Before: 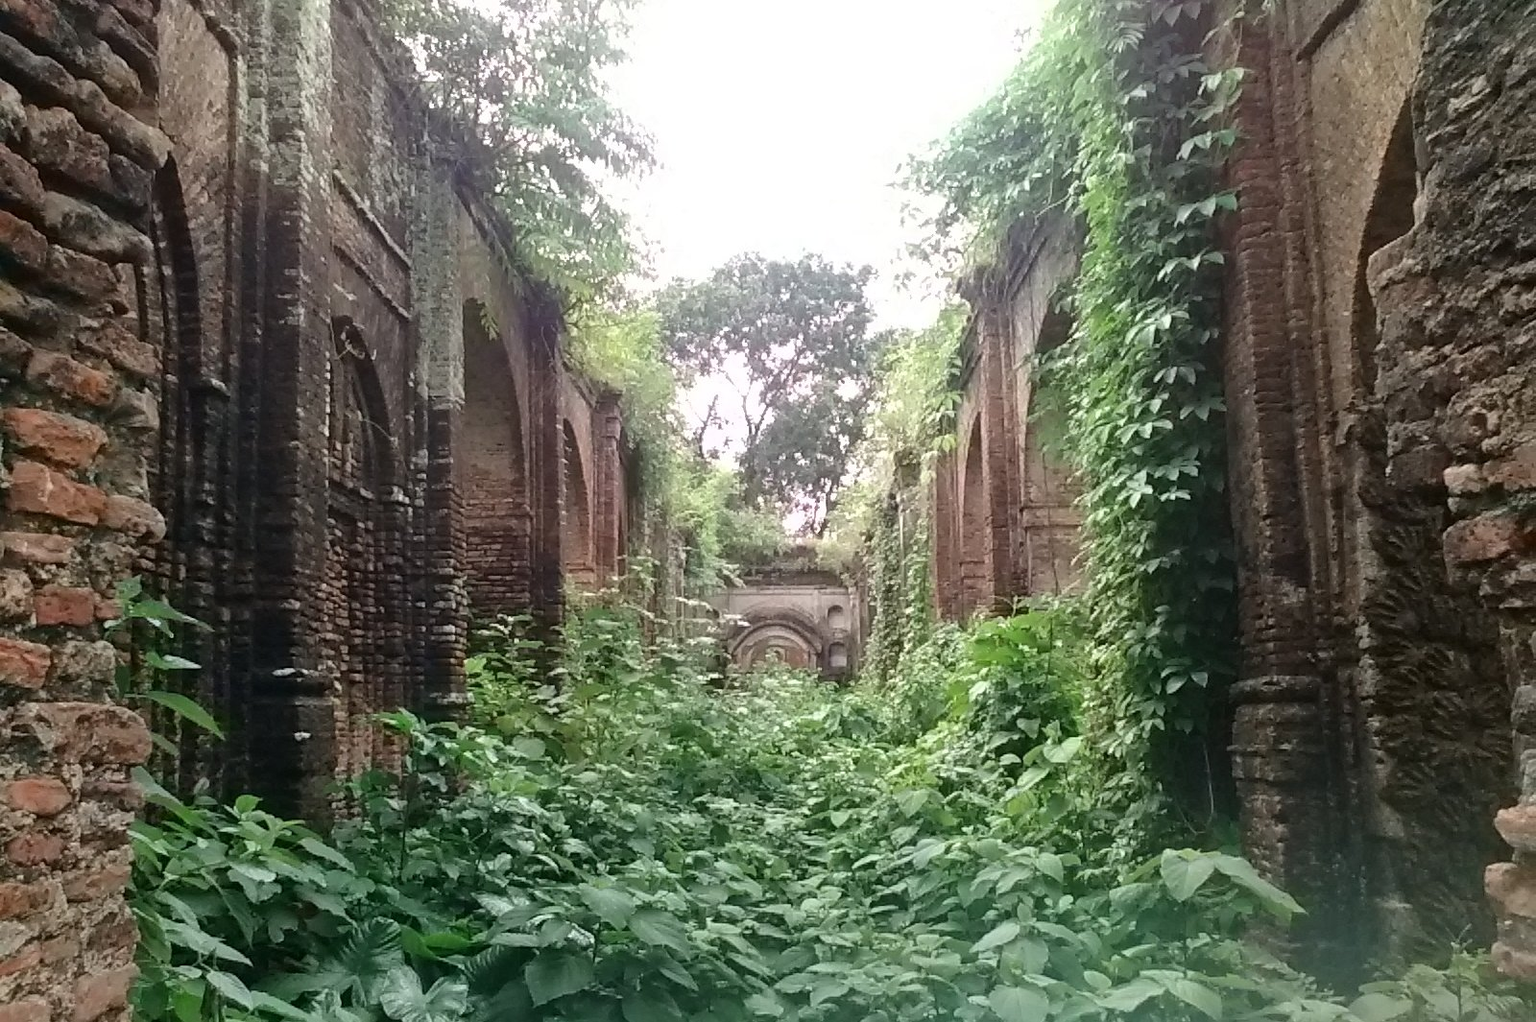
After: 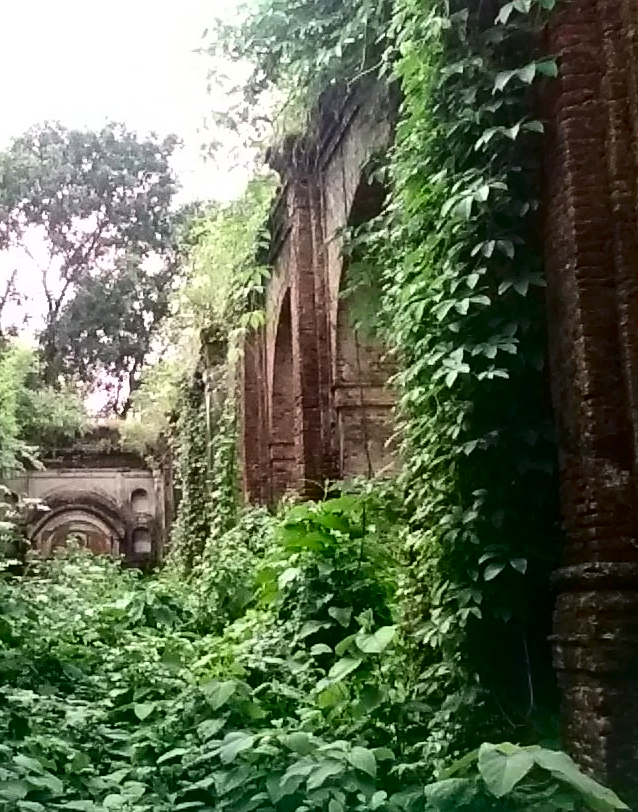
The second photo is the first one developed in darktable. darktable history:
crop: left 45.721%, top 13.393%, right 14.118%, bottom 10.01%
contrast brightness saturation: contrast 0.22, brightness -0.19, saturation 0.24
